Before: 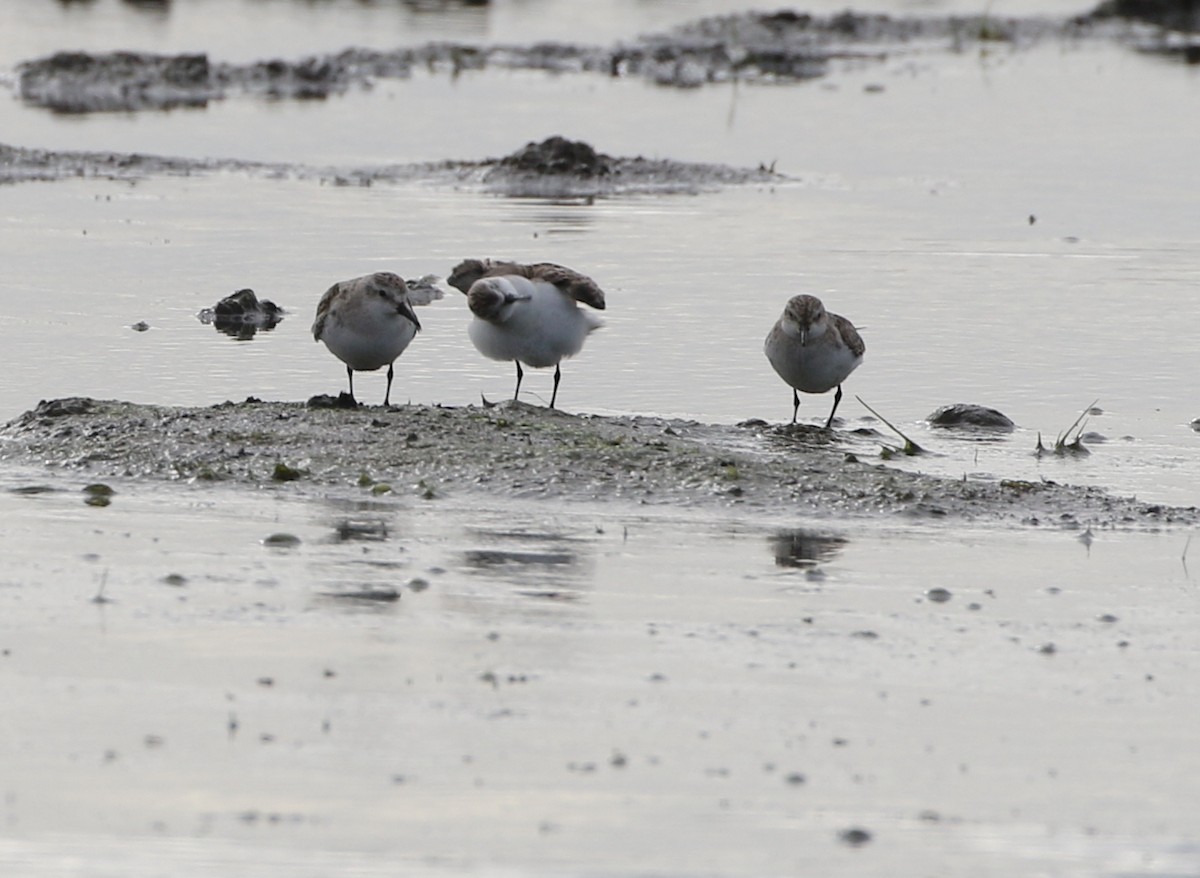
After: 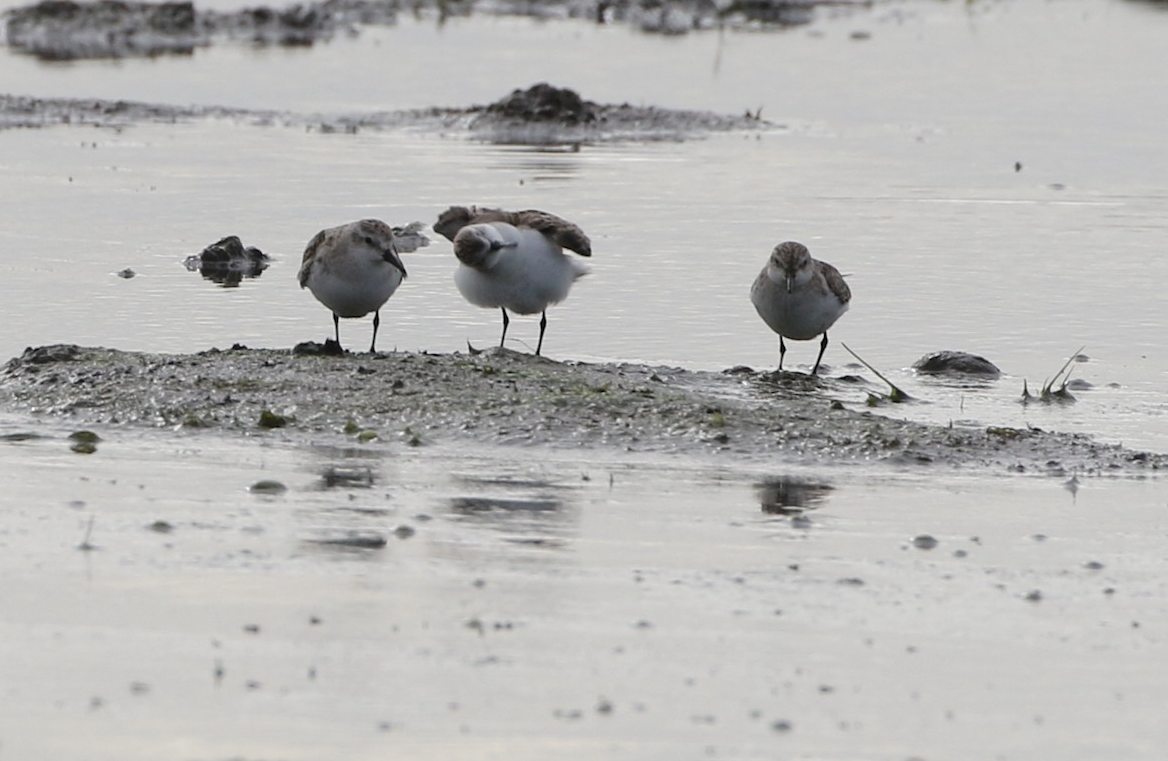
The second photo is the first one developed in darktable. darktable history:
crop: left 1.216%, top 6.106%, right 1.375%, bottom 7.186%
